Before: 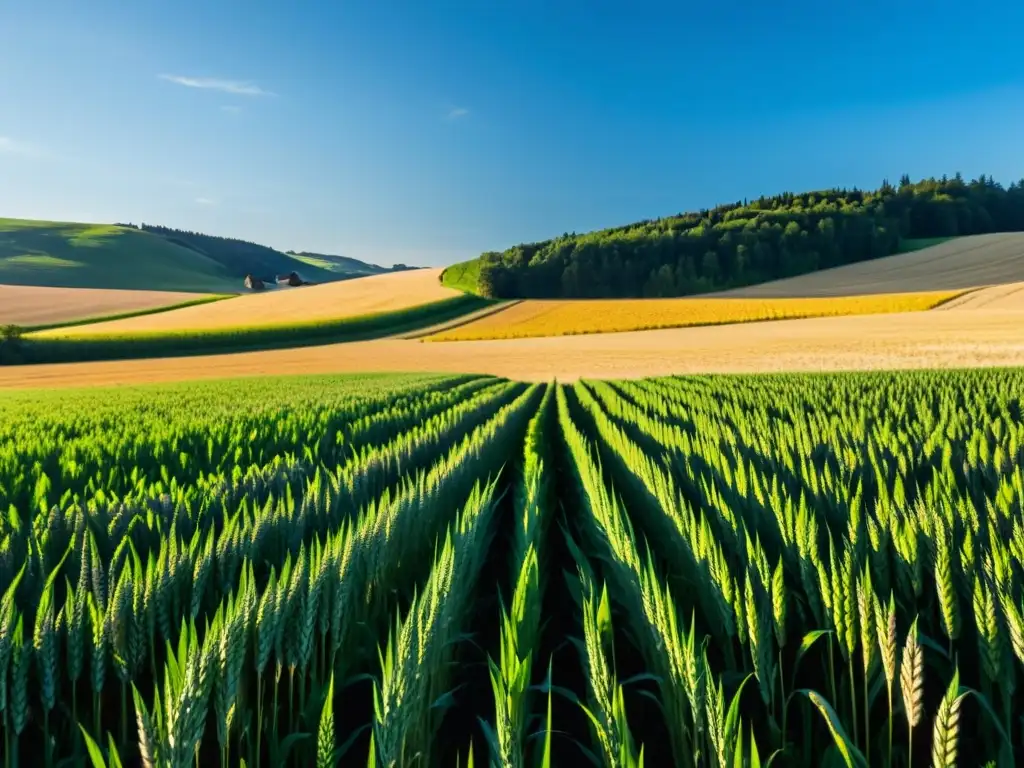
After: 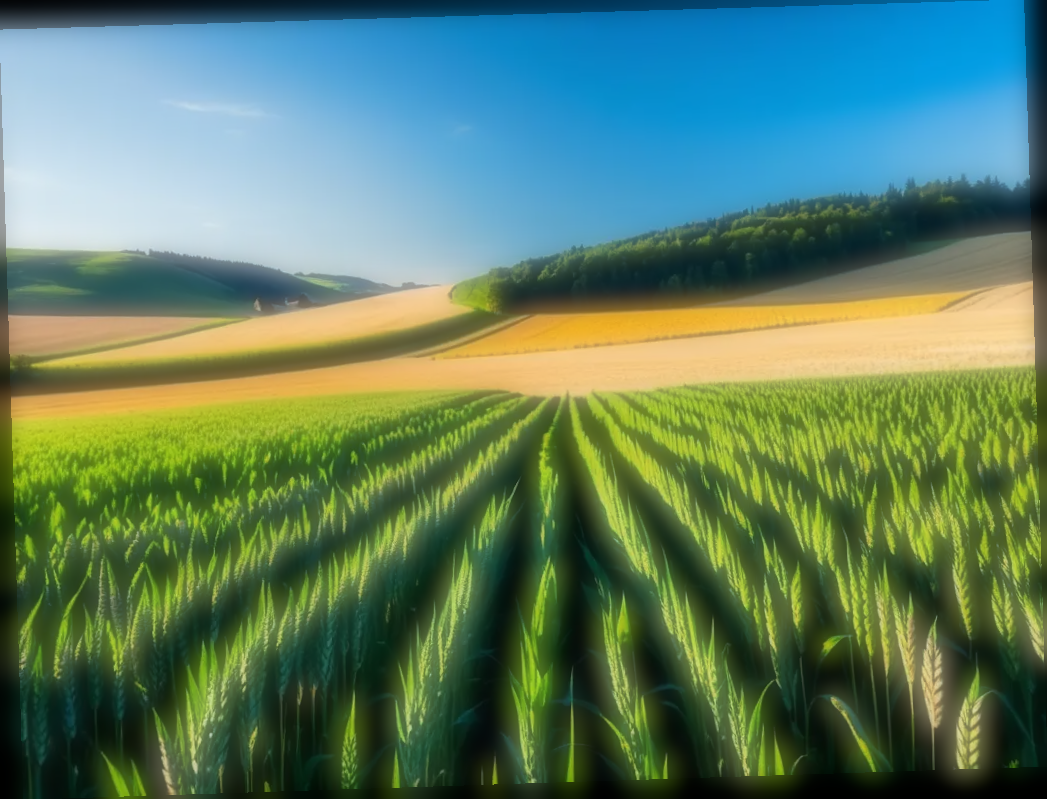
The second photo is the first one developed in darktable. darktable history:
rotate and perspective: rotation -1.77°, lens shift (horizontal) 0.004, automatic cropping off
soften: on, module defaults
